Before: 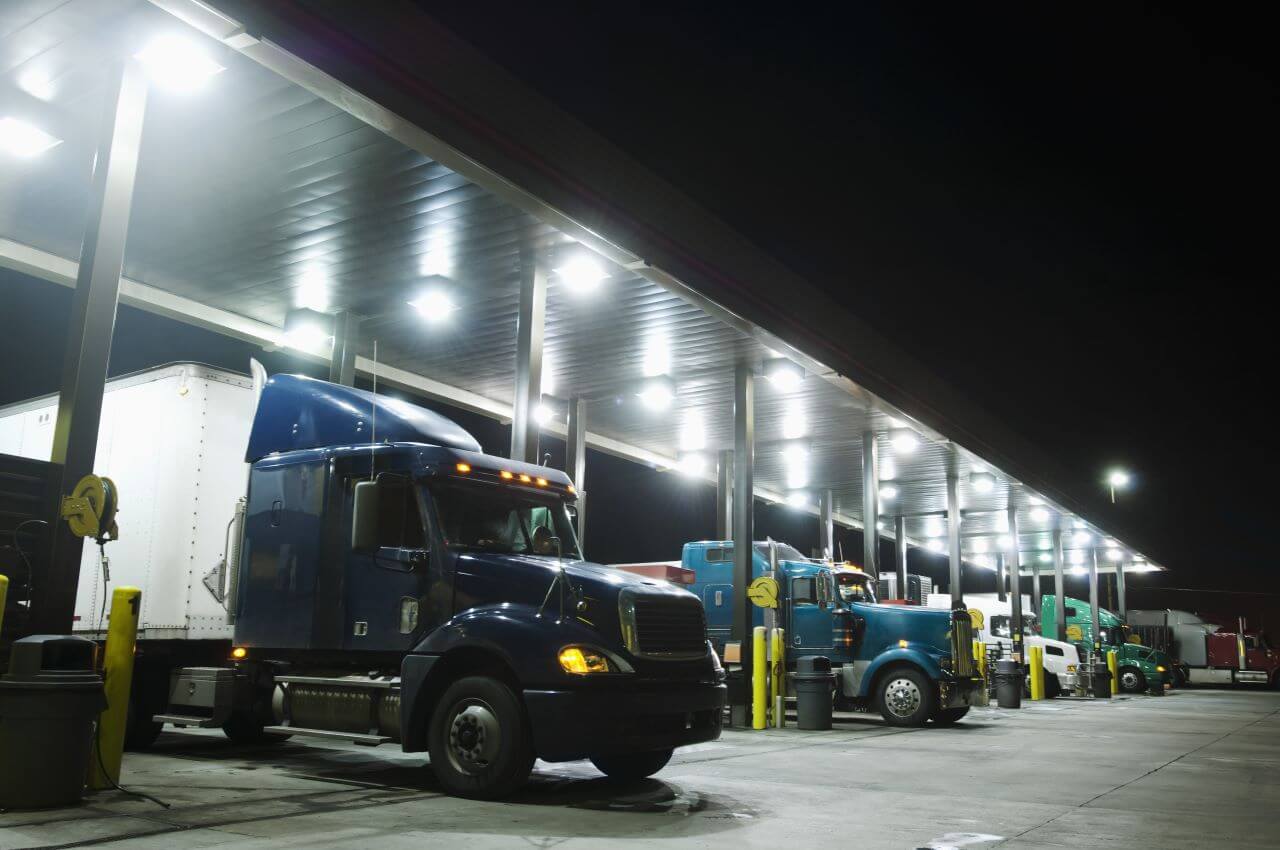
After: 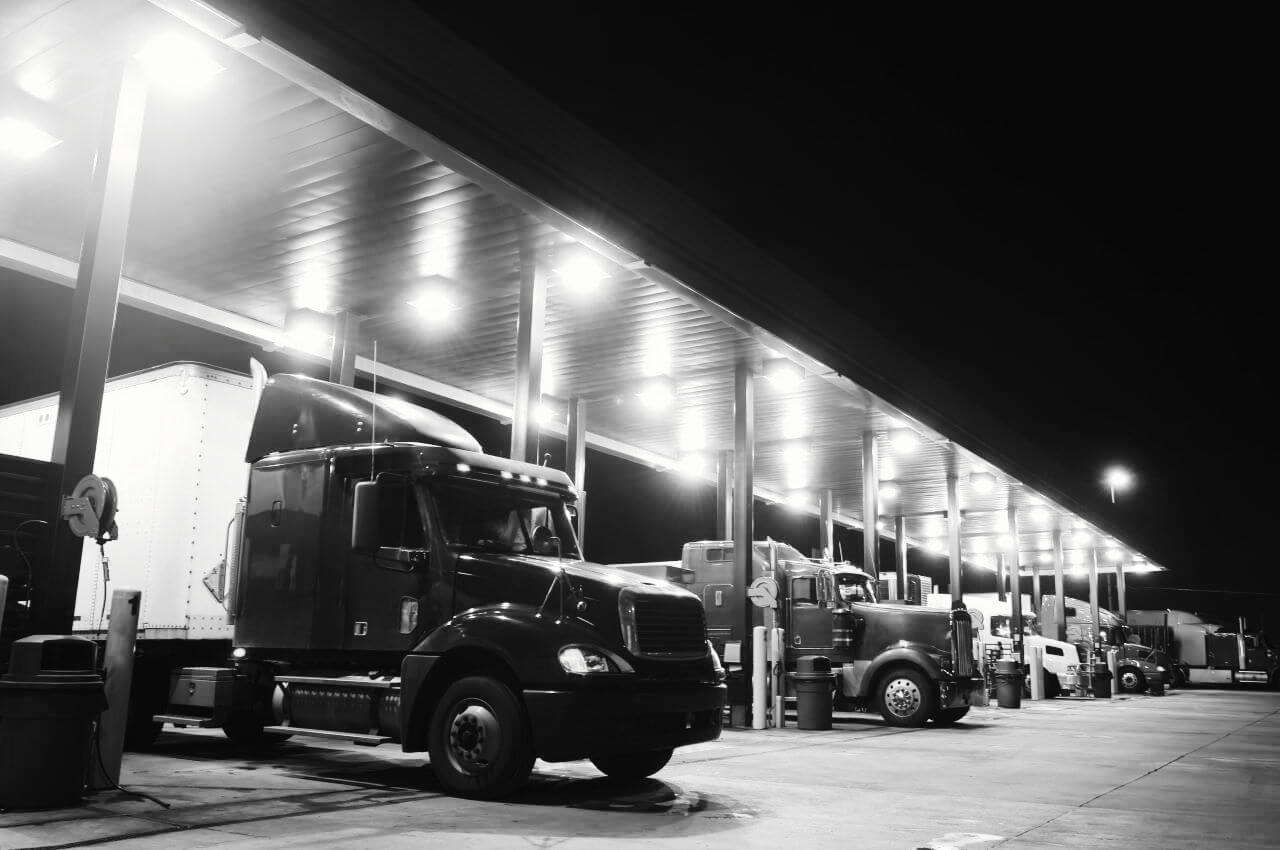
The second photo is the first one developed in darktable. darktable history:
tone curve: curves: ch0 [(0, 0) (0.003, 0.016) (0.011, 0.019) (0.025, 0.023) (0.044, 0.029) (0.069, 0.042) (0.1, 0.068) (0.136, 0.101) (0.177, 0.143) (0.224, 0.21) (0.277, 0.289) (0.335, 0.379) (0.399, 0.476) (0.468, 0.569) (0.543, 0.654) (0.623, 0.75) (0.709, 0.822) (0.801, 0.893) (0.898, 0.946) (1, 1)], preserve colors none
color look up table: target L [100, 95.84, 88.82, 81.33, 75.15, 75.88, 72.94, 65.49, 67.37, 56.83, 37.41, 31.17, 30.3, 200.64, 83.12, 71.1, 72.21, 59.15, 59.41, 57.87, 50.83, 33.46, 31.67, 25.91, 12.74, 90.24, 80.24, 74.42, 69.98, 65.11, 66.24, 62.46, 47.24, 54.76, 50.17, 41.55, 50.83, 37.41, 27.39, 19.55, 19.55, 9.263, 8.248, 87.41, 84.56, 77.34, 69.24, 59.41, 34.31], target a [-0.097, -0.099, -0.101, 0, -0.002, -0.001, -0.001, -0.001, 0, 0.001 ×4, 0, -0.001, 0, 0, 0.001, 0, 0, 0, 0.001, 0.001, 0, 0, -0.003, -0.001, -0.001, -0.001, 0, -0.002, -0.001, 0, 0, 0.001, 0.001, 0, 0.001 ×4, 0, 0, -0.003, -0.003, -0.001, 0, 0, 0.001], target b [1.212, 1.225, 1.246, 0.002, 0.024, 0.003, 0.003, 0.004, 0.003, -0.003 ×4, 0, 0.003, 0.003, 0.003, -0.003, -0.003, -0.003, 0.003, -0.003, -0.005, -0.003, -0.001, 0.024, 0.003 ×4, 0.023, 0.004, -0.003, 0.003, -0.003, -0.003, 0.003, -0.003 ×4, 0.003, -0.002, 0.025, 0.025, 0.003, 0.003, -0.003, -0.003], num patches 49
